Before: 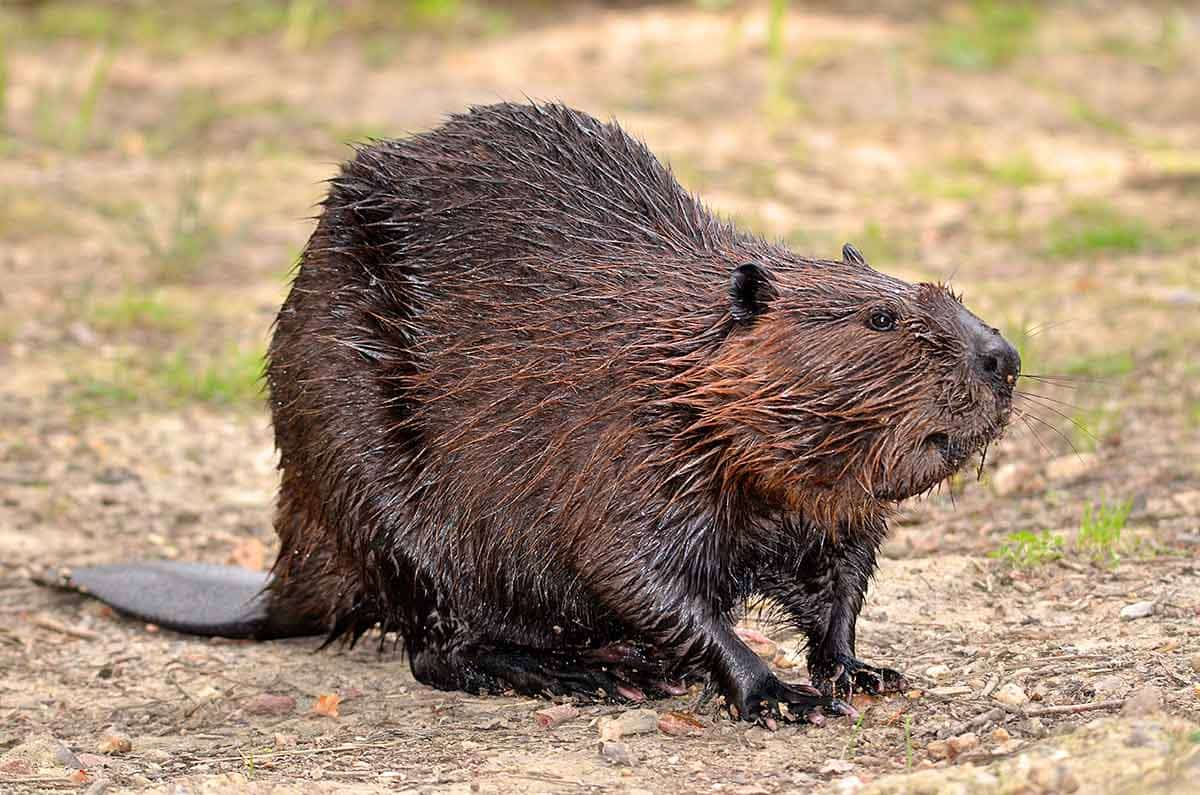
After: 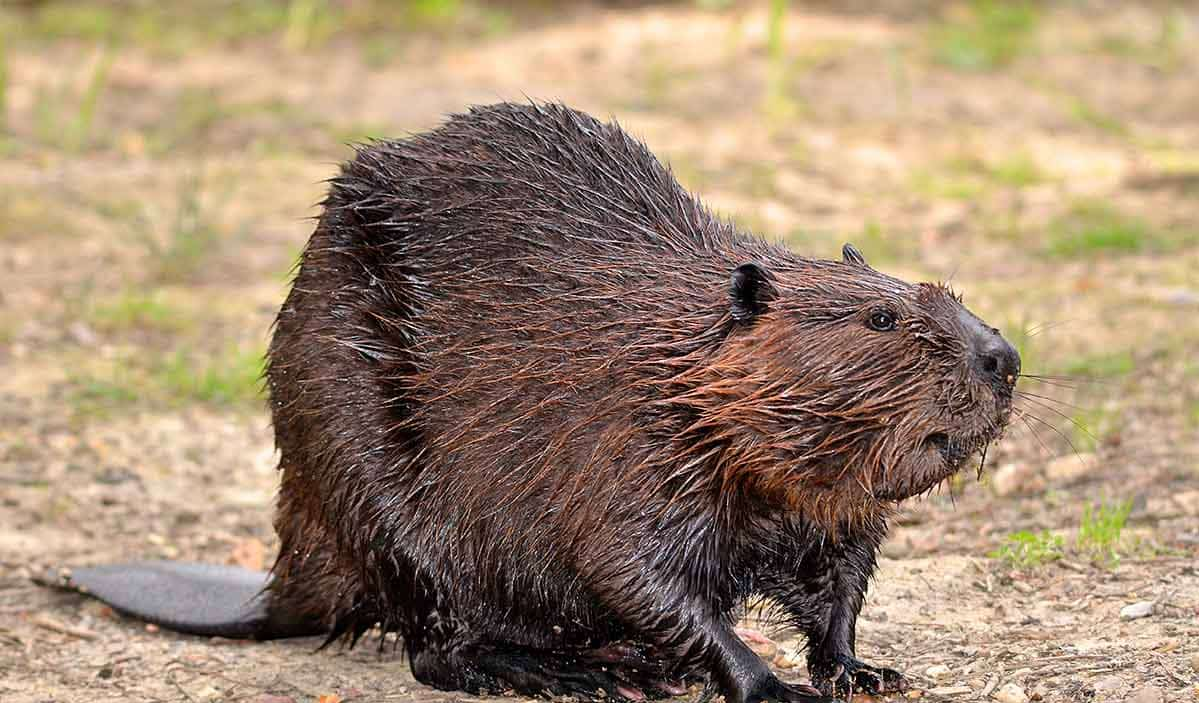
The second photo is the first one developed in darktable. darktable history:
crop and rotate: top 0%, bottom 11.553%
